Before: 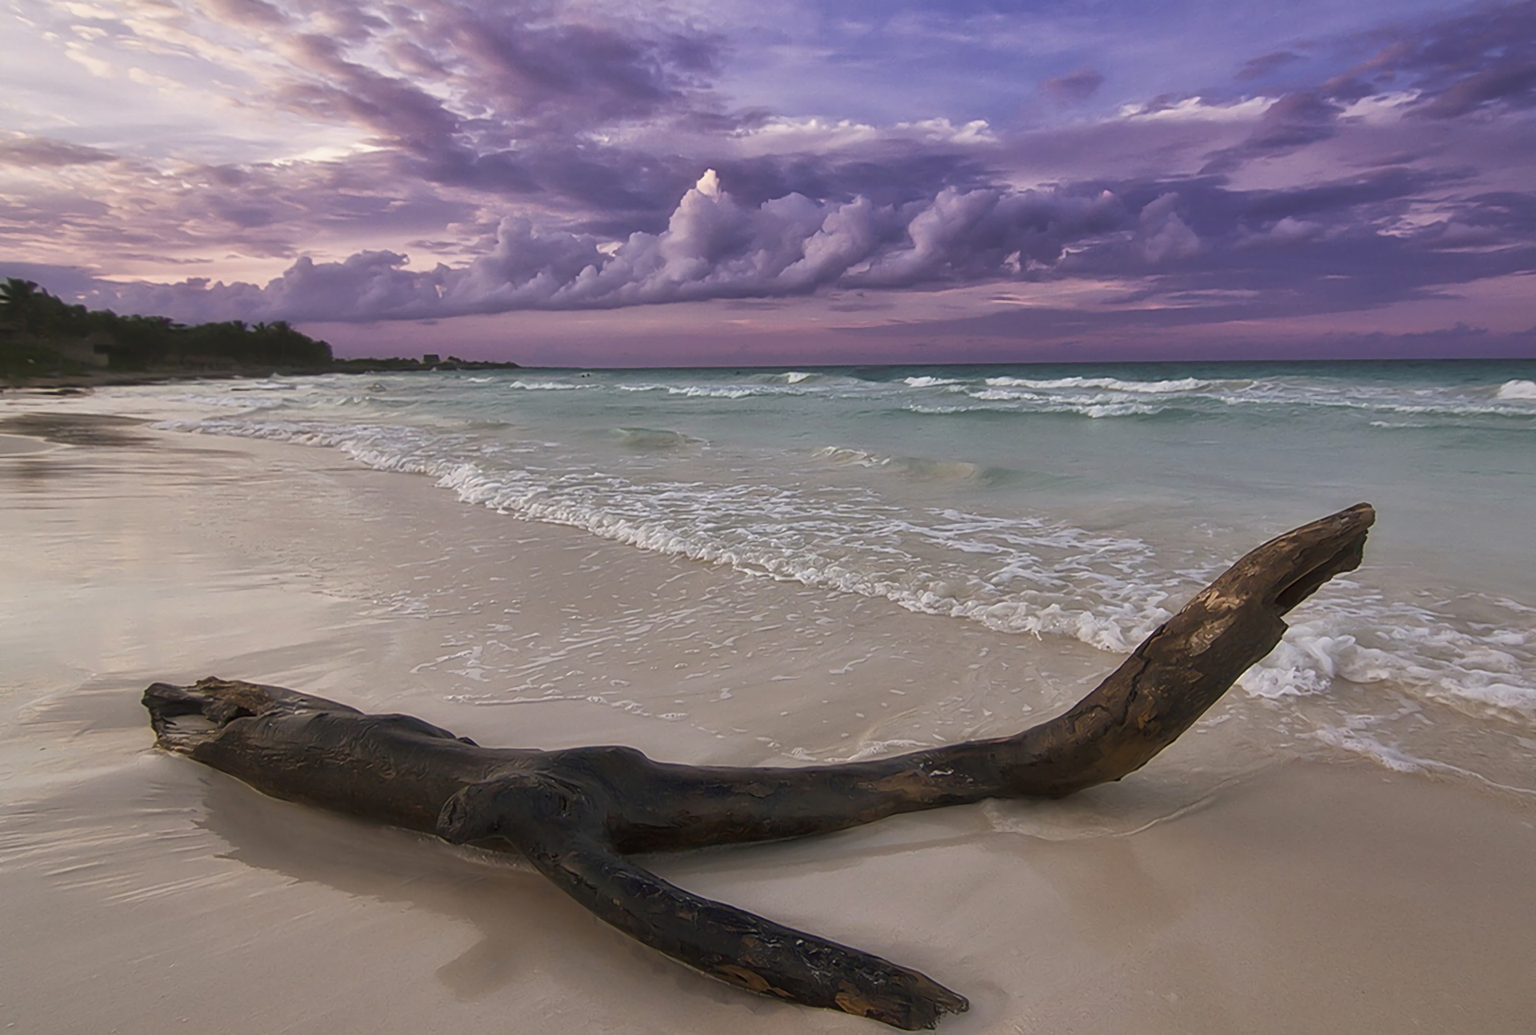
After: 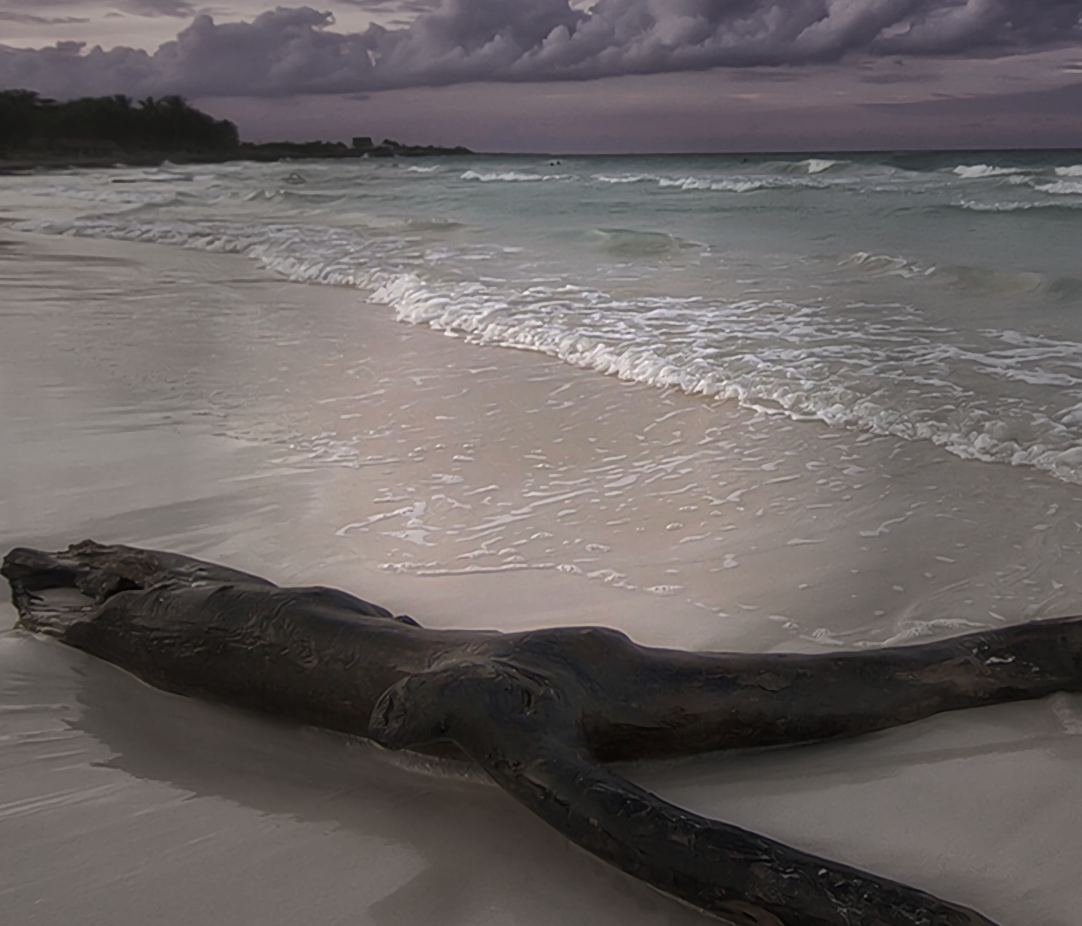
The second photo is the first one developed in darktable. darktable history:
crop: left 9.22%, top 23.682%, right 34.417%, bottom 4.685%
exposure: exposure 0.2 EV, compensate highlight preservation false
vignetting: fall-off start 31.49%, fall-off radius 35.48%
